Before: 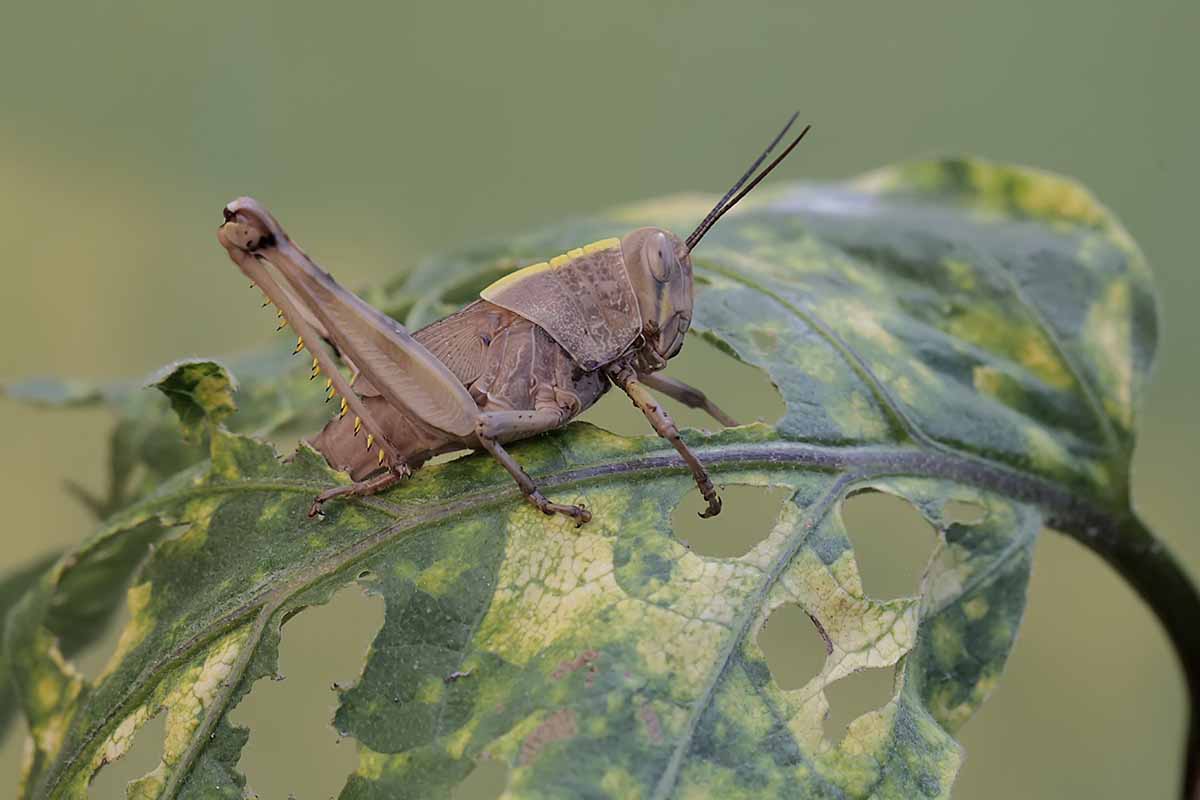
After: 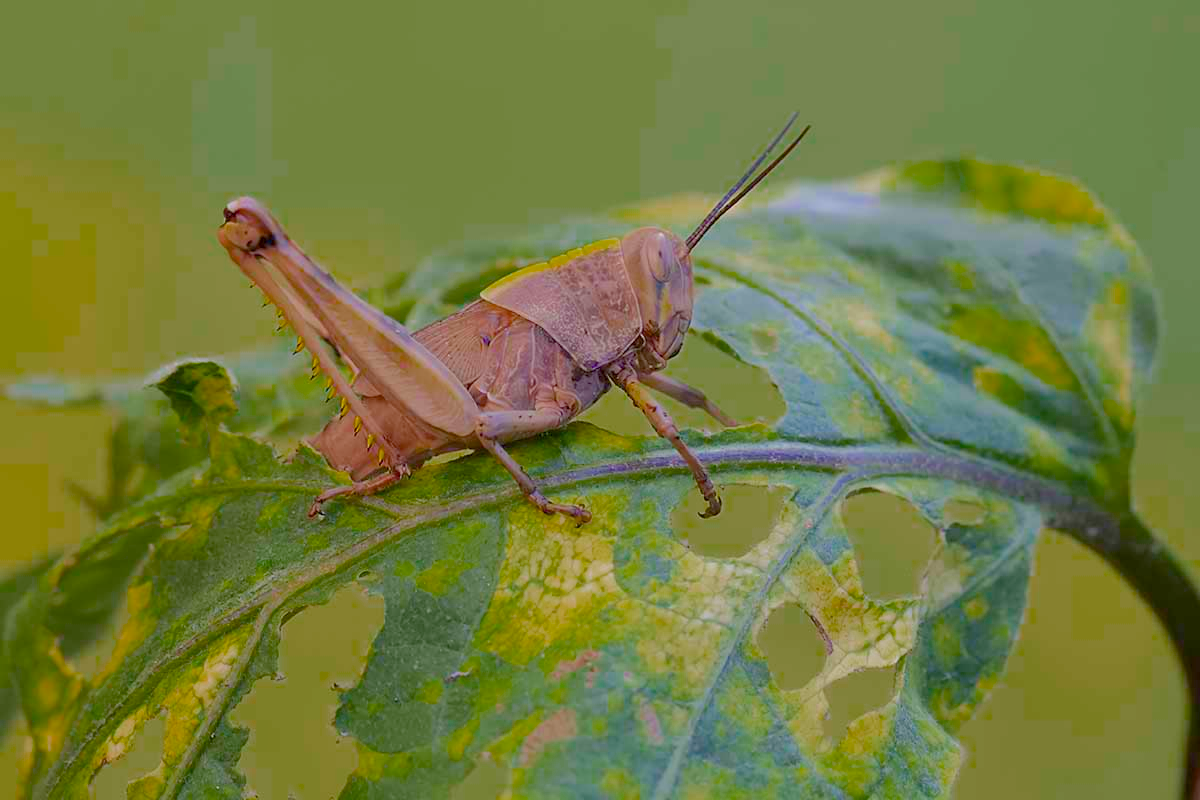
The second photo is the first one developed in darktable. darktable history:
tone equalizer: smoothing diameter 2.1%, edges refinement/feathering 17.04, mask exposure compensation -1.57 EV, filter diffusion 5
color zones: curves: ch0 [(0, 0.425) (0.143, 0.422) (0.286, 0.42) (0.429, 0.419) (0.571, 0.419) (0.714, 0.42) (0.857, 0.422) (1, 0.425)]
color balance rgb: linear chroma grading › global chroma 42.156%, perceptual saturation grading › global saturation 29.654%, perceptual brilliance grading › global brilliance 11.355%, contrast -29.768%
